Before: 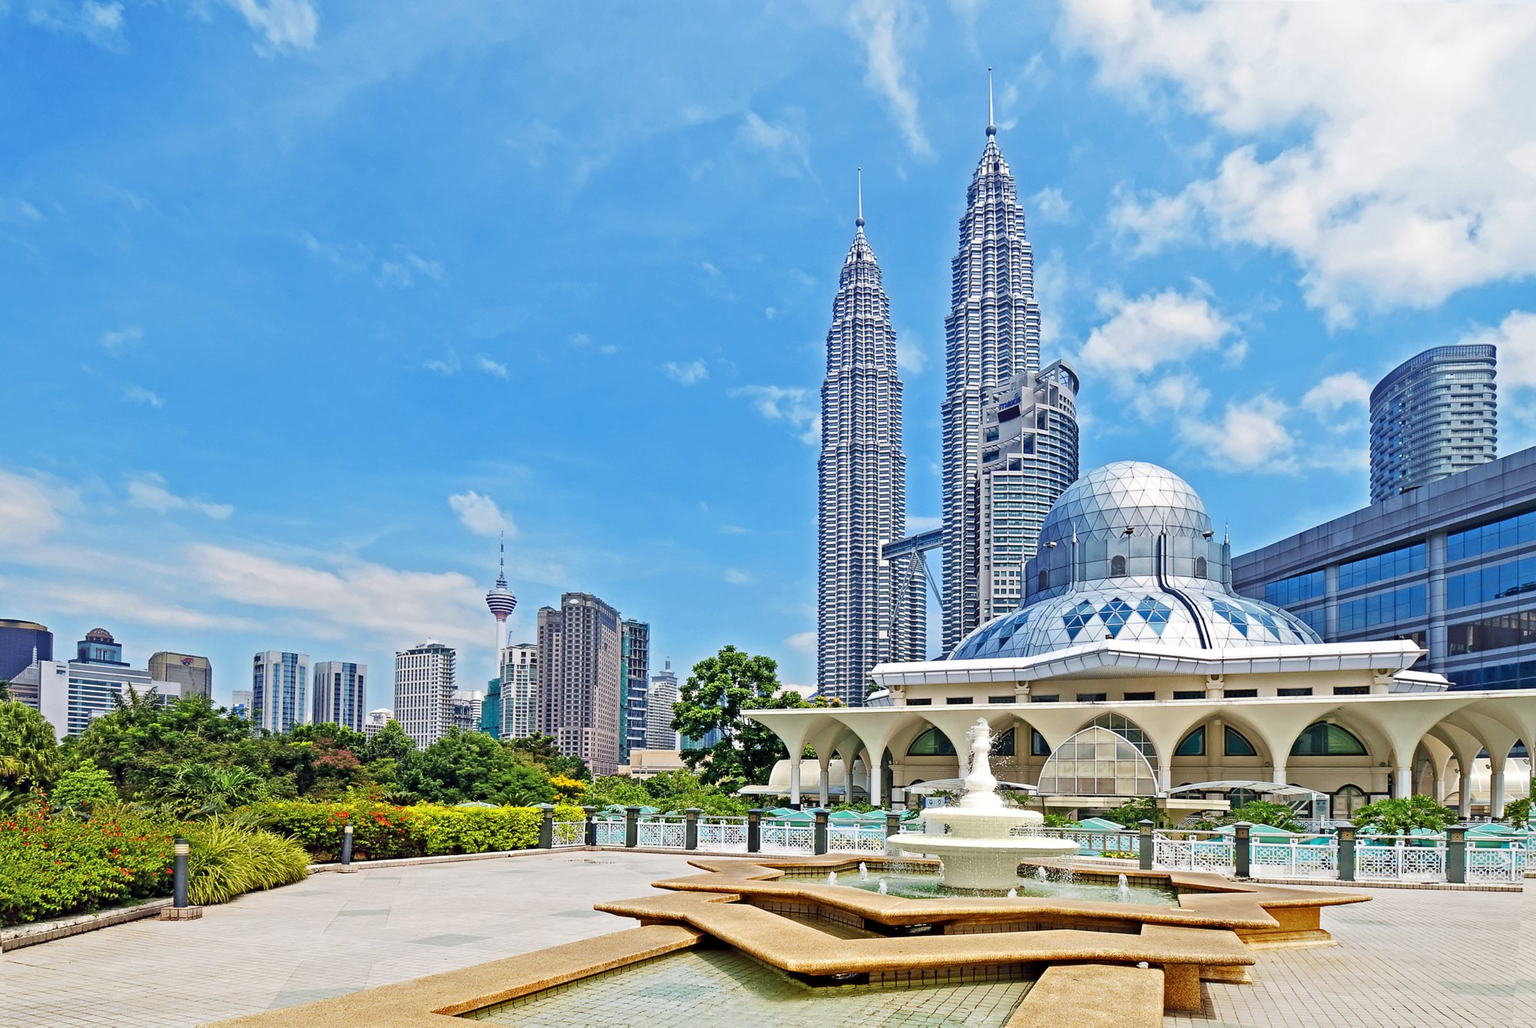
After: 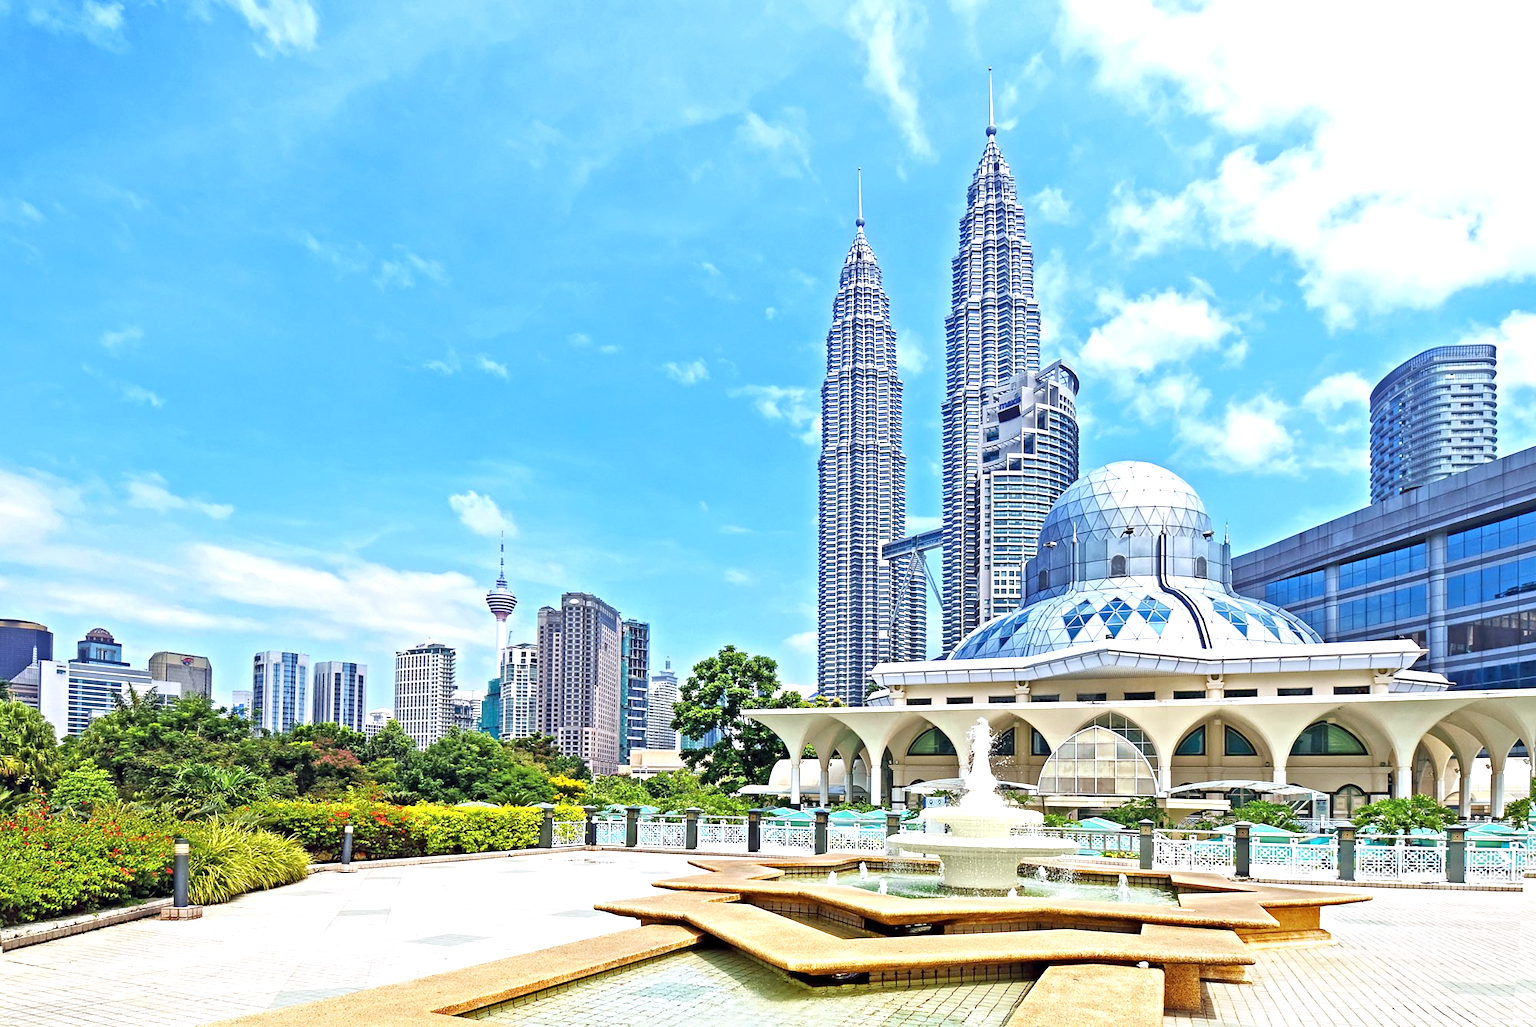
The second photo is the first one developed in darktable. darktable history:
tone equalizer: -8 EV -1.84 EV, -7 EV -1.16 EV, -6 EV -1.62 EV, smoothing diameter 25%, edges refinement/feathering 10, preserve details guided filter
white balance: red 0.98, blue 1.034
exposure: black level correction 0, exposure 0.7 EV, compensate exposure bias true, compensate highlight preservation false
